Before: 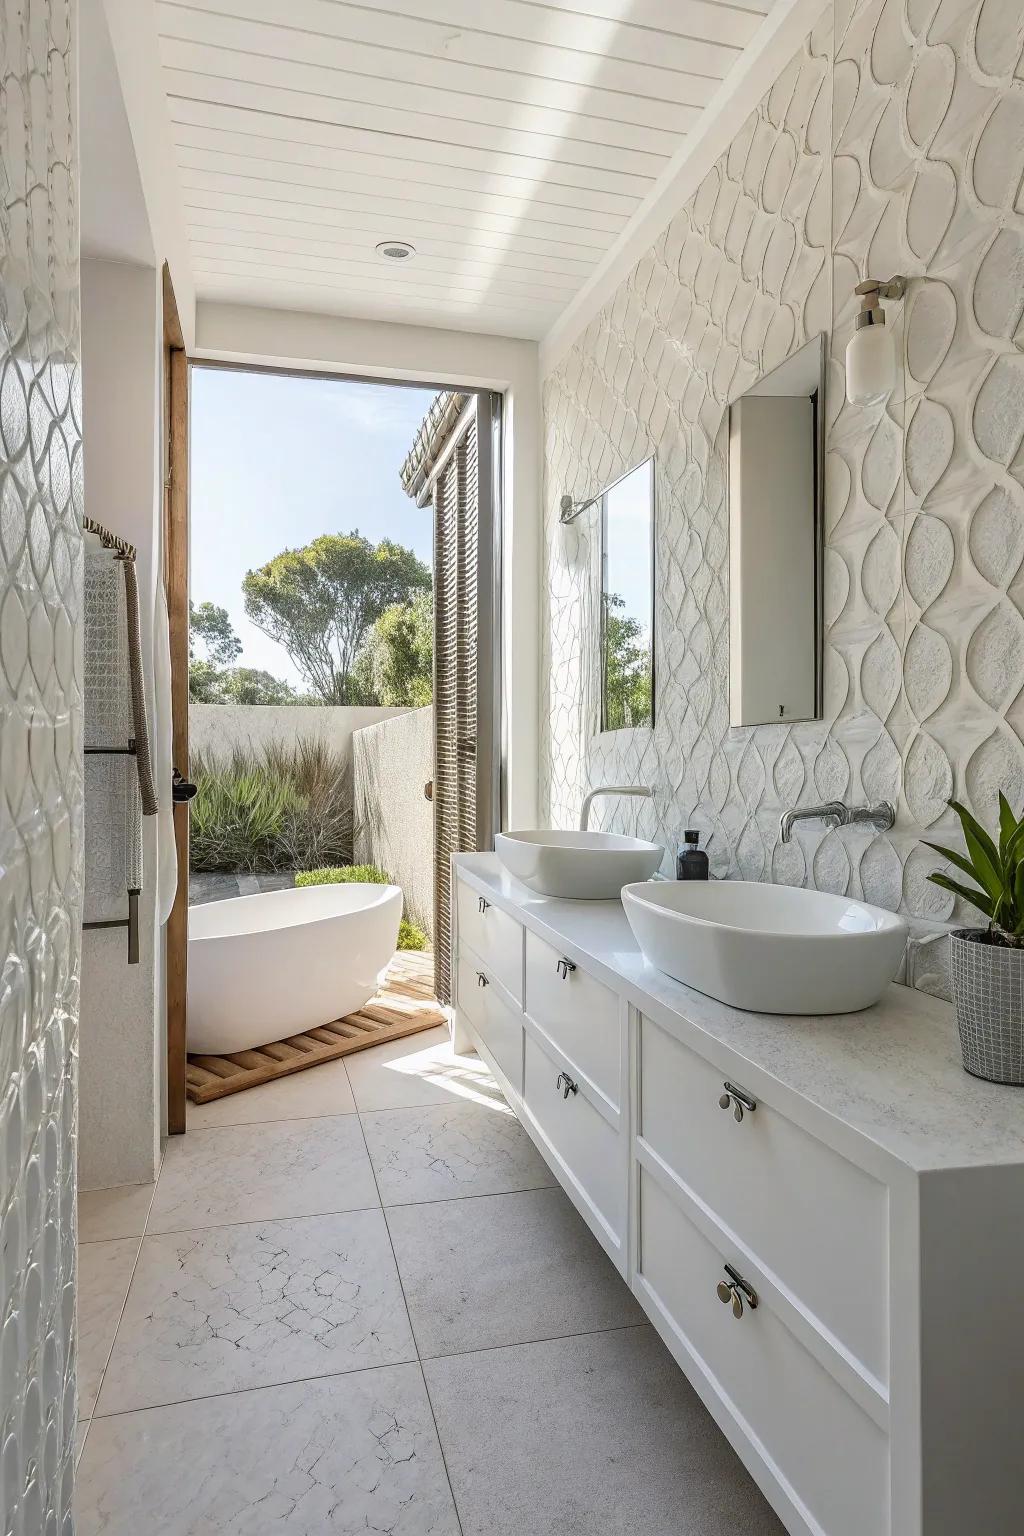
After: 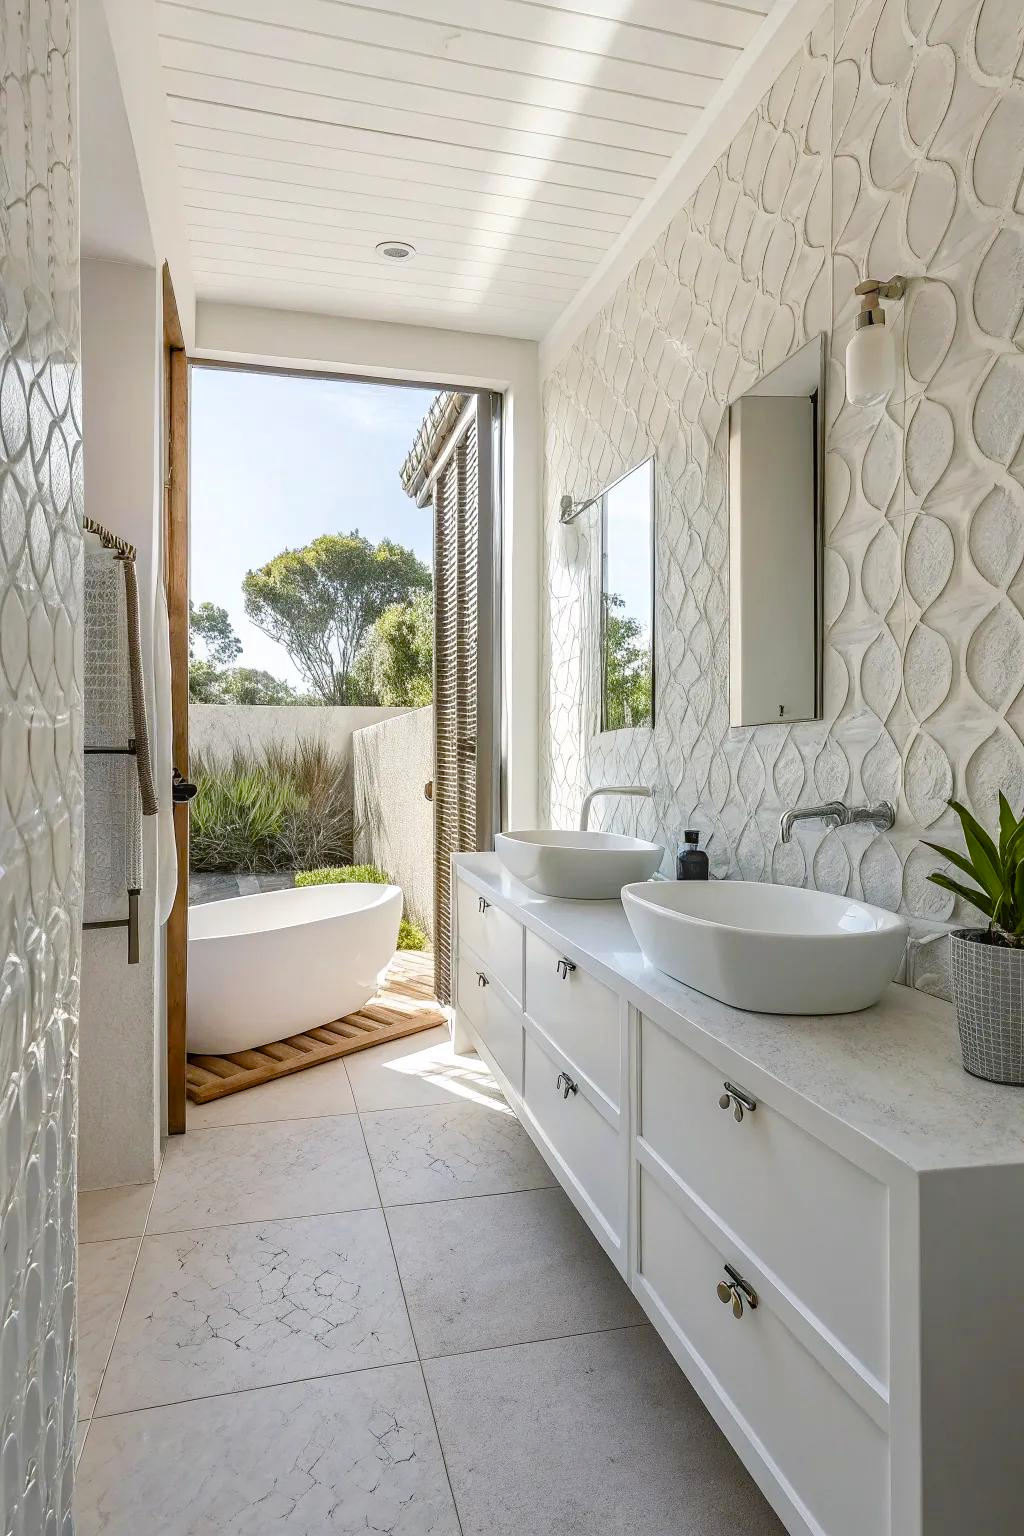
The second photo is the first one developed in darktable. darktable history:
color balance rgb: perceptual saturation grading › global saturation 20%, perceptual saturation grading › highlights -25.304%, perceptual saturation grading › shadows 25.846%
shadows and highlights: shadows -8.58, white point adjustment 1.51, highlights 10.02
